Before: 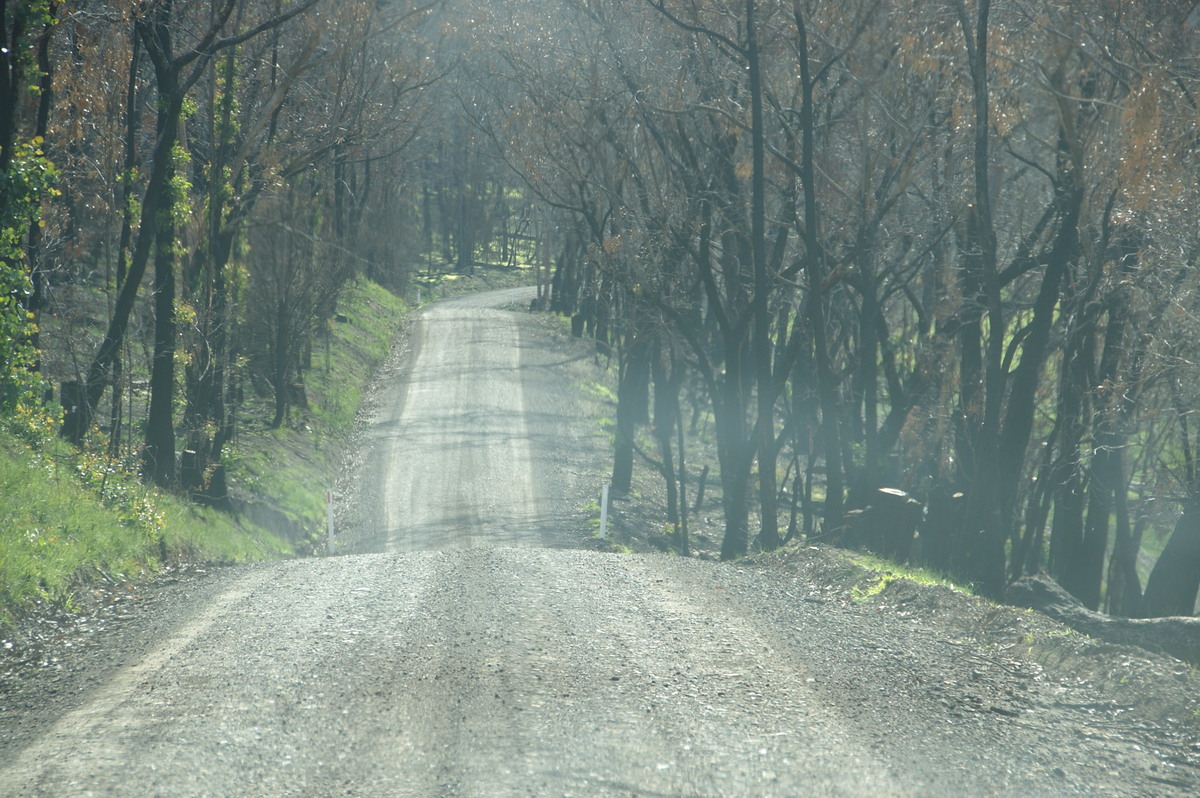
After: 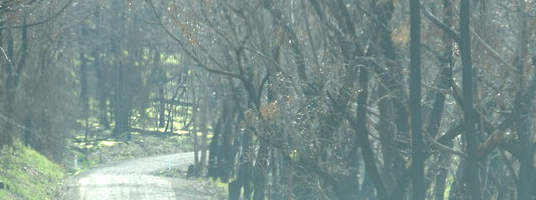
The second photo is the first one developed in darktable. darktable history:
exposure: black level correction 0, exposure 0.7 EV, compensate exposure bias true, compensate highlight preservation false
crop: left 28.64%, top 16.832%, right 26.637%, bottom 58.055%
tone equalizer: on, module defaults
